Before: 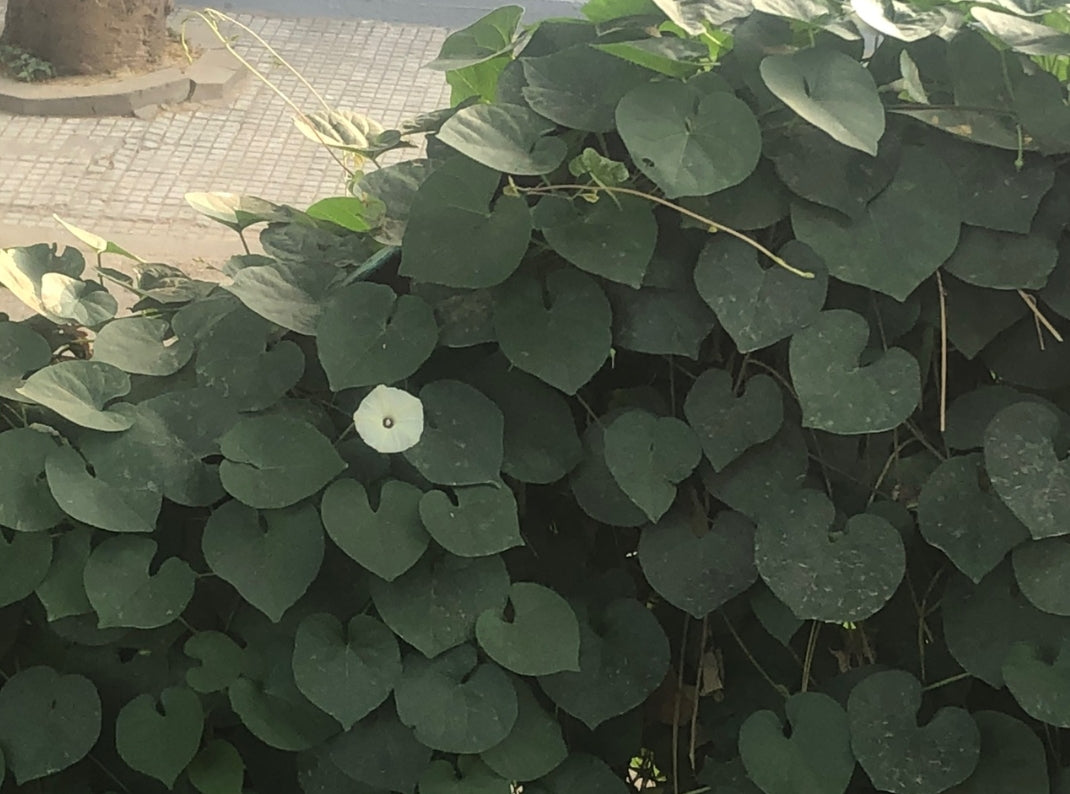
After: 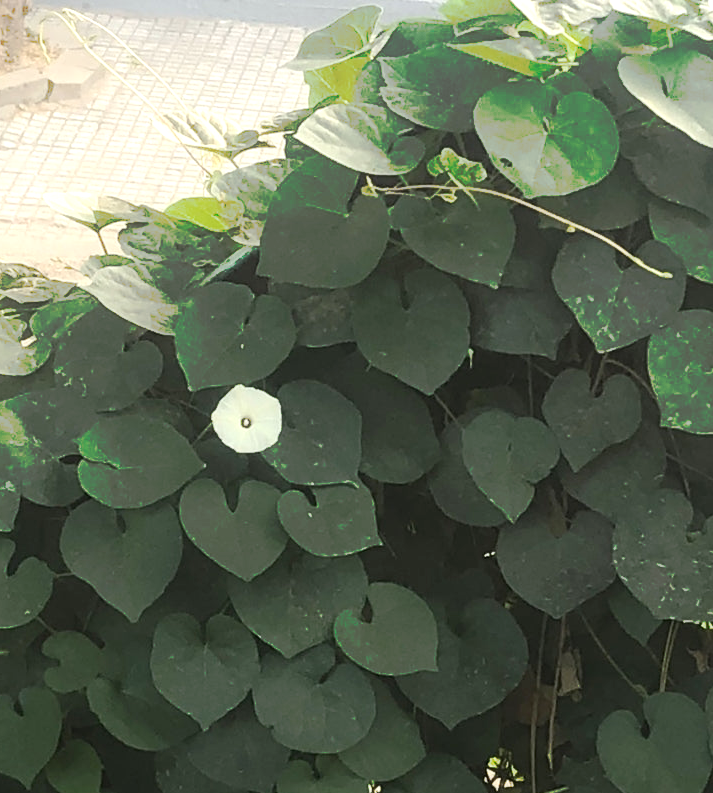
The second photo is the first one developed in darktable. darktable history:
exposure: exposure 0.7 EV, compensate highlight preservation false
crop and rotate: left 13.342%, right 19.991%
tone curve: curves: ch0 [(0, 0) (0.003, 0.003) (0.011, 0.01) (0.025, 0.023) (0.044, 0.042) (0.069, 0.065) (0.1, 0.094) (0.136, 0.127) (0.177, 0.166) (0.224, 0.211) (0.277, 0.26) (0.335, 0.315) (0.399, 0.375) (0.468, 0.44) (0.543, 0.658) (0.623, 0.718) (0.709, 0.782) (0.801, 0.851) (0.898, 0.923) (1, 1)], preserve colors none
white balance: emerald 1
